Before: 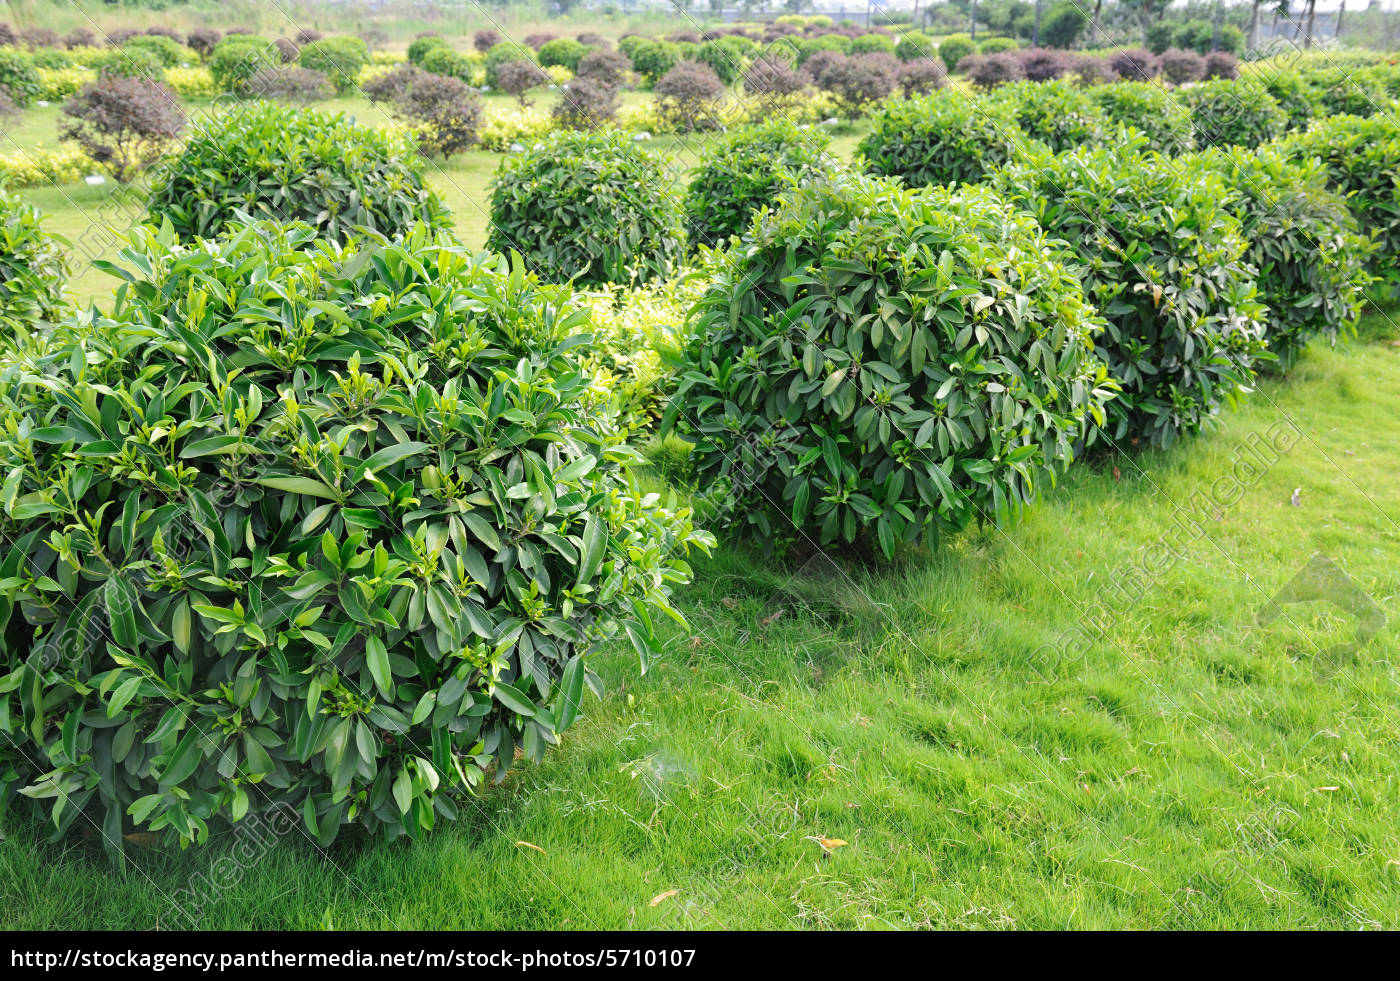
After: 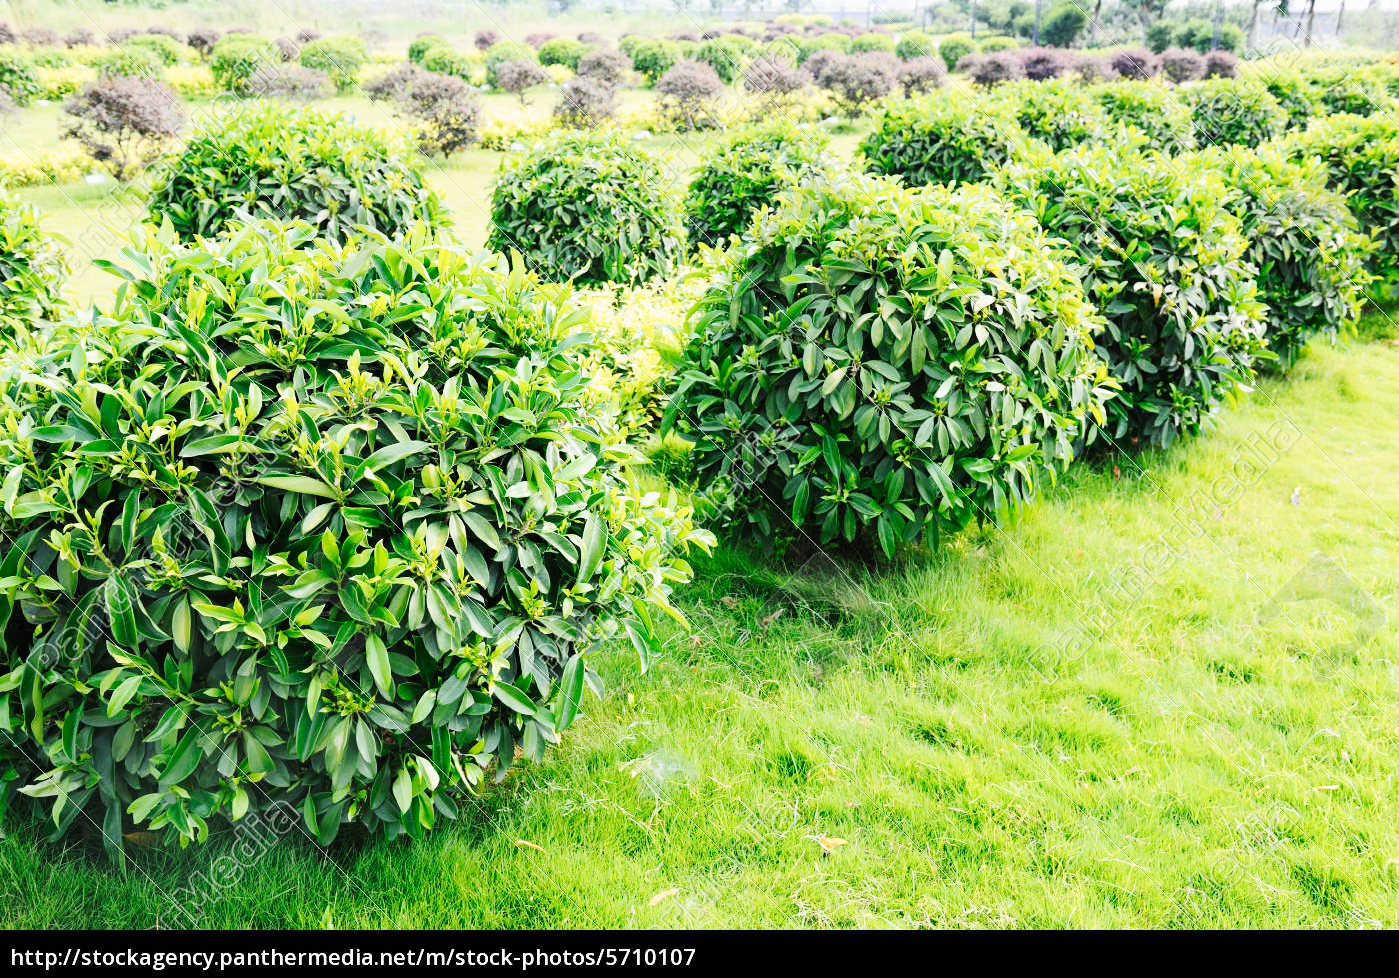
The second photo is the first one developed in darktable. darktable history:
tone curve: curves: ch0 [(0, 0) (0.104, 0.068) (0.236, 0.227) (0.46, 0.576) (0.657, 0.796) (0.861, 0.932) (1, 0.981)]; ch1 [(0, 0) (0.353, 0.344) (0.434, 0.382) (0.479, 0.476) (0.502, 0.504) (0.544, 0.534) (0.57, 0.57) (0.586, 0.603) (0.618, 0.631) (0.657, 0.679) (1, 1)]; ch2 [(0, 0) (0.34, 0.314) (0.434, 0.43) (0.5, 0.511) (0.528, 0.545) (0.557, 0.573) (0.573, 0.618) (0.628, 0.751) (1, 1)], preserve colors none
shadows and highlights: shadows -1.68, highlights 39.81
crop: top 0.139%, bottom 0.129%
